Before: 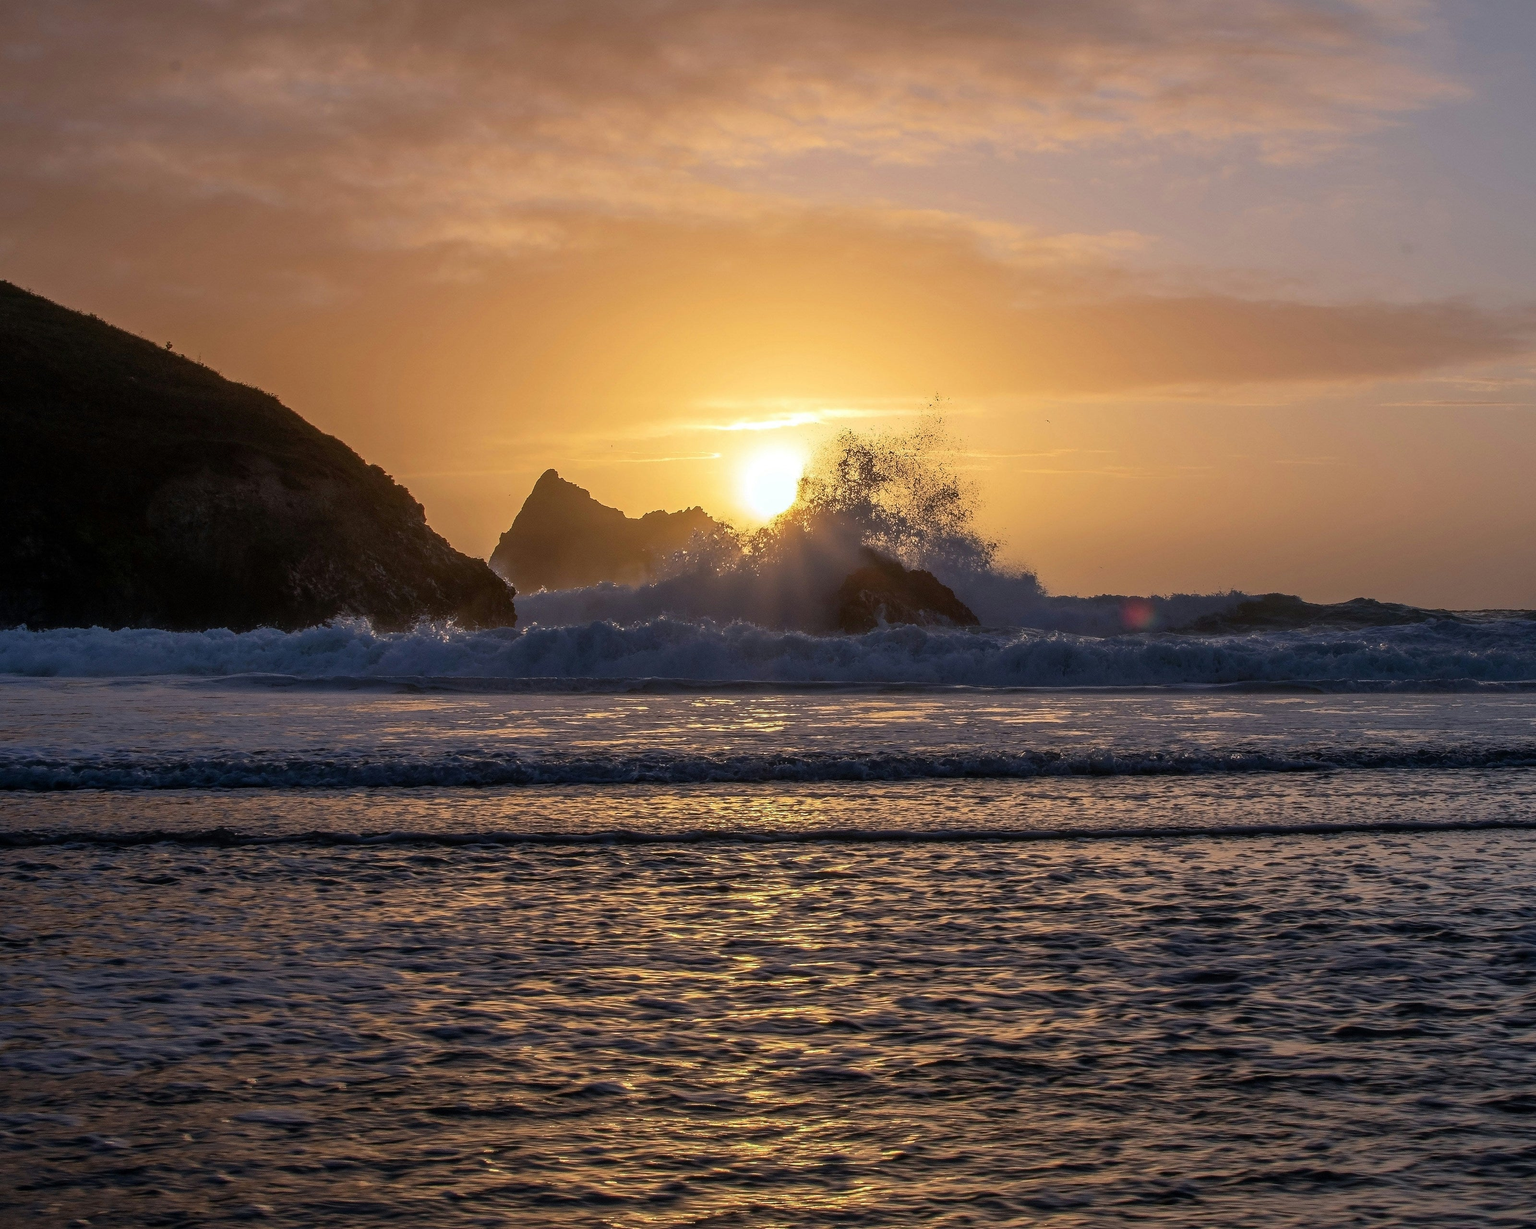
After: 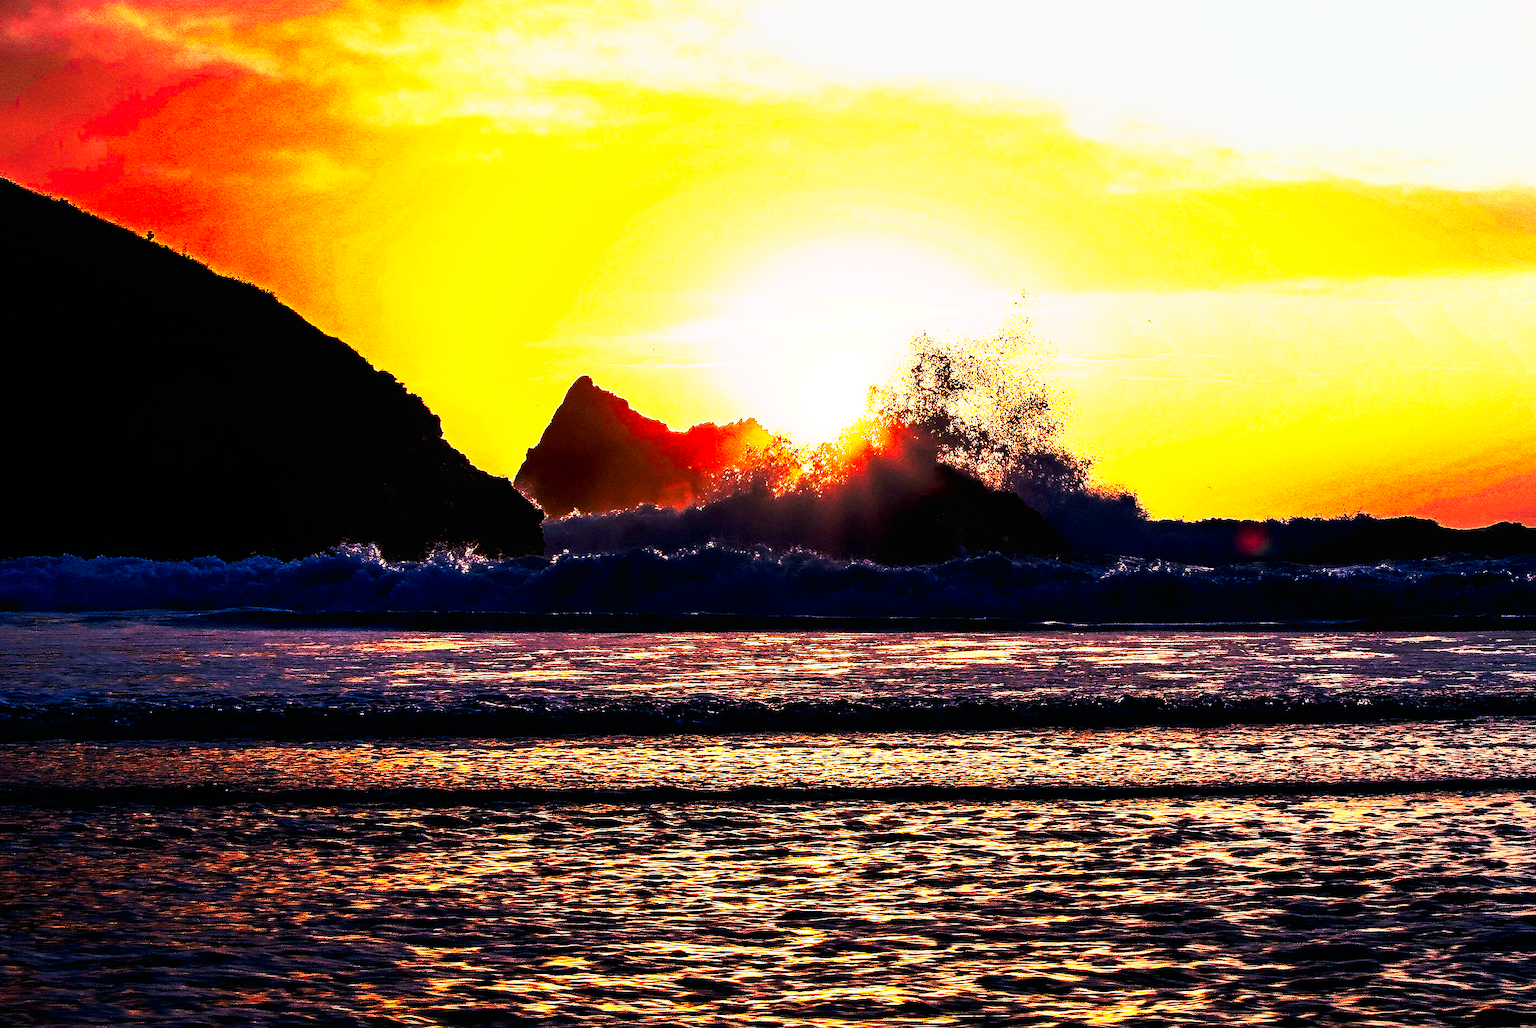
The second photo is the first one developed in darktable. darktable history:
tone curve: curves: ch0 [(0, 0) (0.003, 0.001) (0.011, 0.003) (0.025, 0.003) (0.044, 0.003) (0.069, 0.003) (0.1, 0.006) (0.136, 0.007) (0.177, 0.009) (0.224, 0.007) (0.277, 0.026) (0.335, 0.126) (0.399, 0.254) (0.468, 0.493) (0.543, 0.892) (0.623, 0.984) (0.709, 0.979) (0.801, 0.979) (0.898, 0.982) (1, 1)], preserve colors none
exposure: exposure 0.258 EV, compensate highlight preservation false
color balance rgb: shadows lift › hue 87.51°, highlights gain › chroma 3.21%, highlights gain › hue 55.1°, global offset › chroma 0.15%, global offset › hue 253.66°, linear chroma grading › global chroma 0.5%
crop and rotate: left 2.425%, top 11.305%, right 9.6%, bottom 15.08%
